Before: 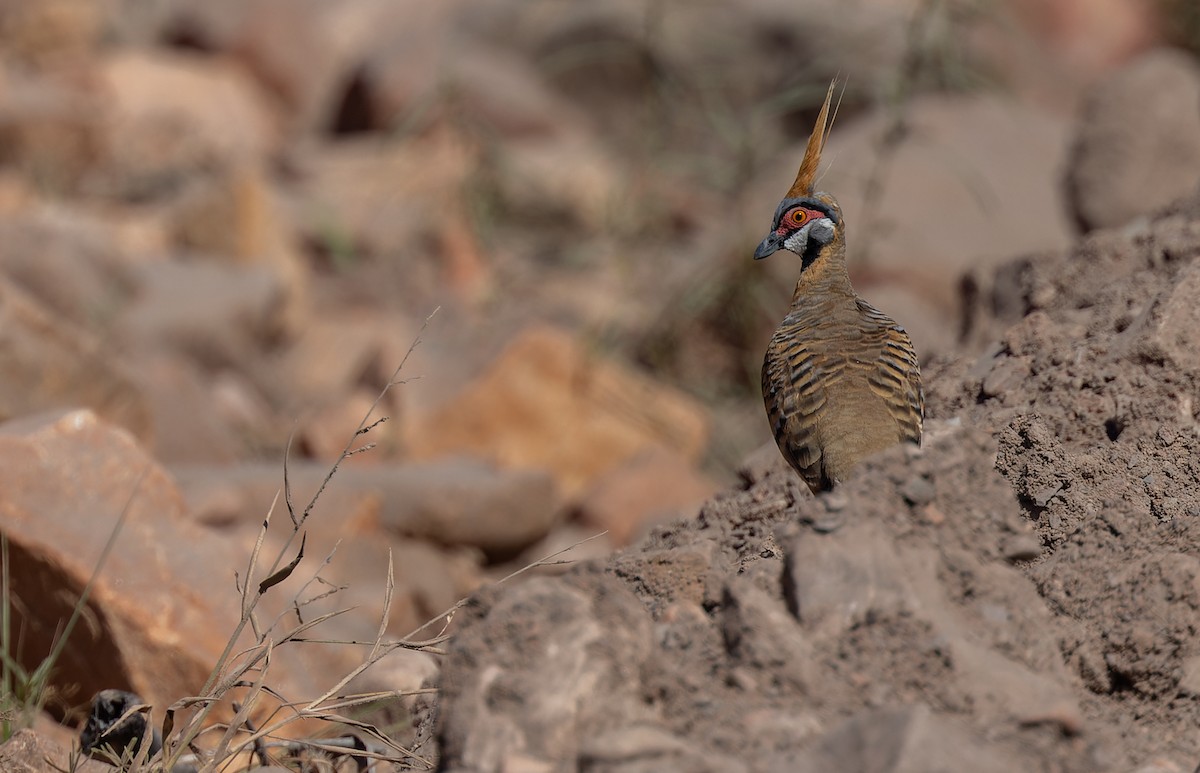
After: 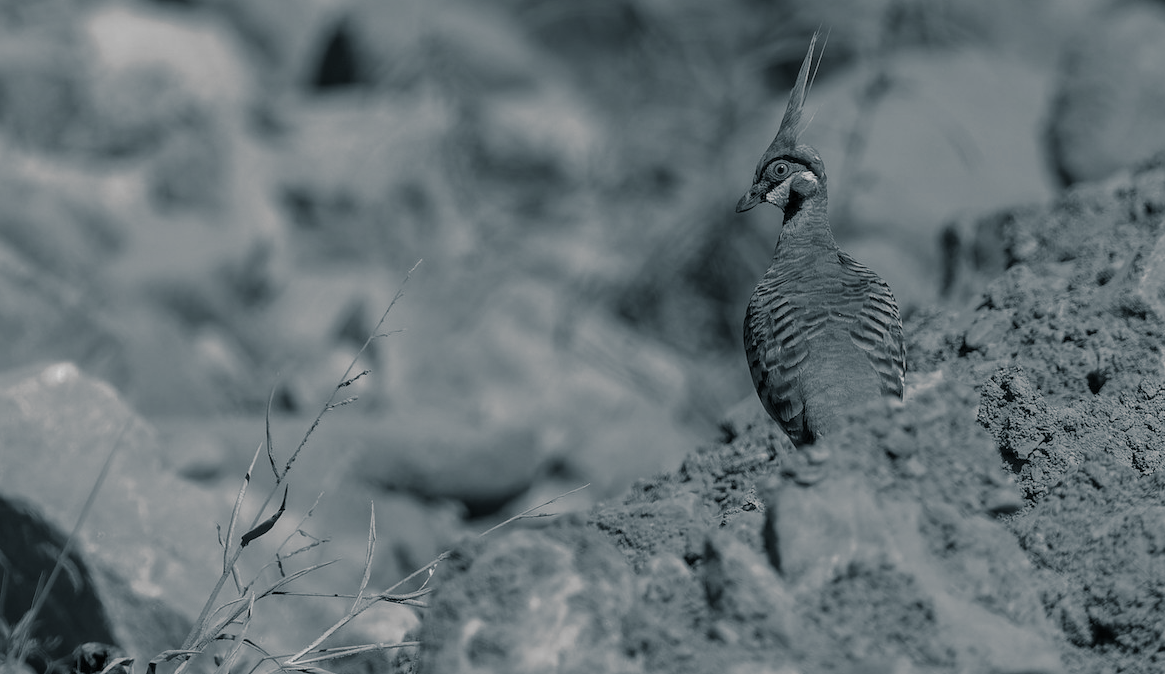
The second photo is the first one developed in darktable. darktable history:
white balance: red 0.925, blue 1.046
crop: left 1.507%, top 6.147%, right 1.379%, bottom 6.637%
monochrome: a -6.99, b 35.61, size 1.4
split-toning: shadows › hue 205.2°, shadows › saturation 0.29, highlights › hue 50.4°, highlights › saturation 0.38, balance -49.9
